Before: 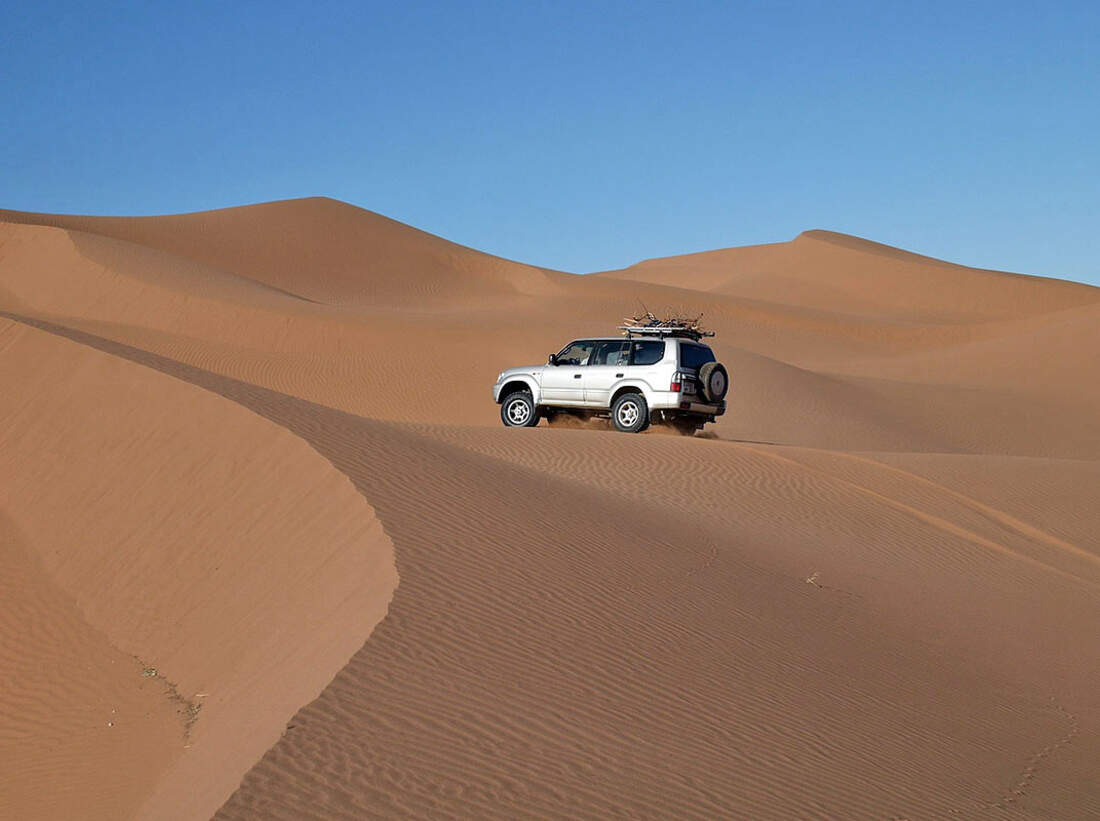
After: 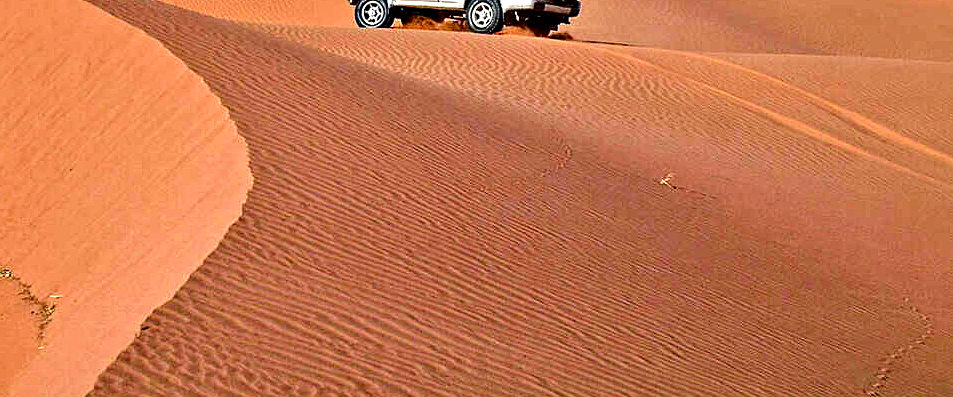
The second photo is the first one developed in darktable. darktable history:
crop and rotate: left 13.309%, top 48.684%, bottom 2.847%
exposure: black level correction 0, exposure 0.499 EV, compensate highlight preservation false
contrast brightness saturation: contrast 0.04, saturation 0.152
contrast equalizer: octaves 7, y [[0.5, 0.542, 0.583, 0.625, 0.667, 0.708], [0.5 ×6], [0.5 ×6], [0 ×6], [0 ×6]]
tone curve: curves: ch0 [(0, 0) (0.068, 0.012) (0.183, 0.089) (0.341, 0.283) (0.547, 0.532) (0.828, 0.815) (1, 0.983)]; ch1 [(0, 0) (0.23, 0.166) (0.34, 0.308) (0.371, 0.337) (0.429, 0.411) (0.477, 0.462) (0.499, 0.498) (0.529, 0.537) (0.559, 0.582) (0.743, 0.798) (1, 1)]; ch2 [(0, 0) (0.431, 0.414) (0.498, 0.503) (0.524, 0.528) (0.568, 0.546) (0.6, 0.597) (0.634, 0.645) (0.728, 0.742) (1, 1)], color space Lab, independent channels, preserve colors none
color balance rgb: perceptual saturation grading › global saturation 20%, perceptual saturation grading › highlights -25.7%, perceptual saturation grading › shadows 50.138%, perceptual brilliance grading › highlights 13.795%, perceptual brilliance grading › mid-tones 8.965%, perceptual brilliance grading › shadows -17.441%, global vibrance 20%
